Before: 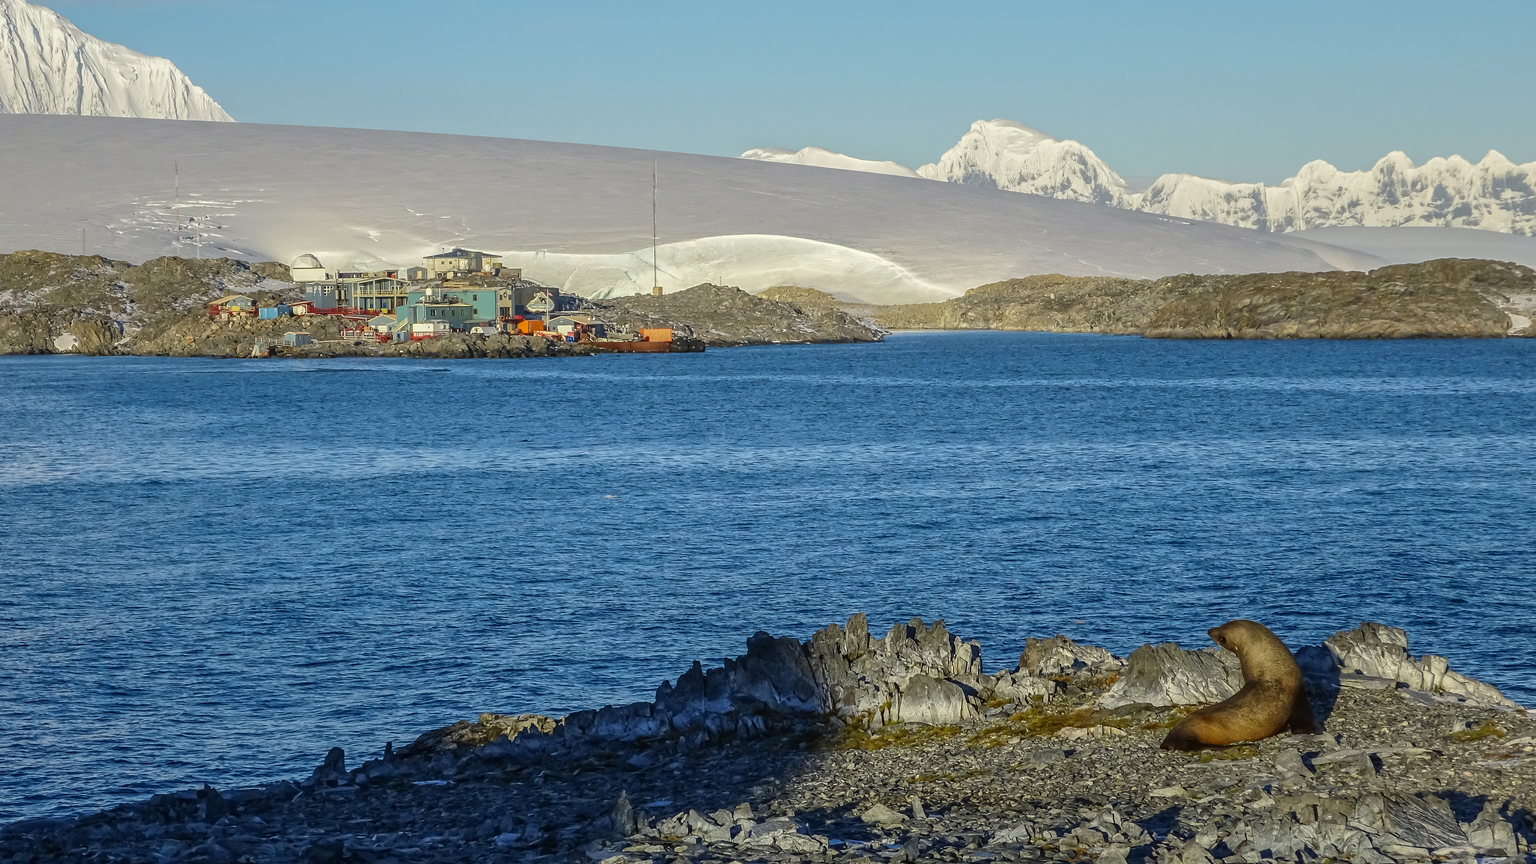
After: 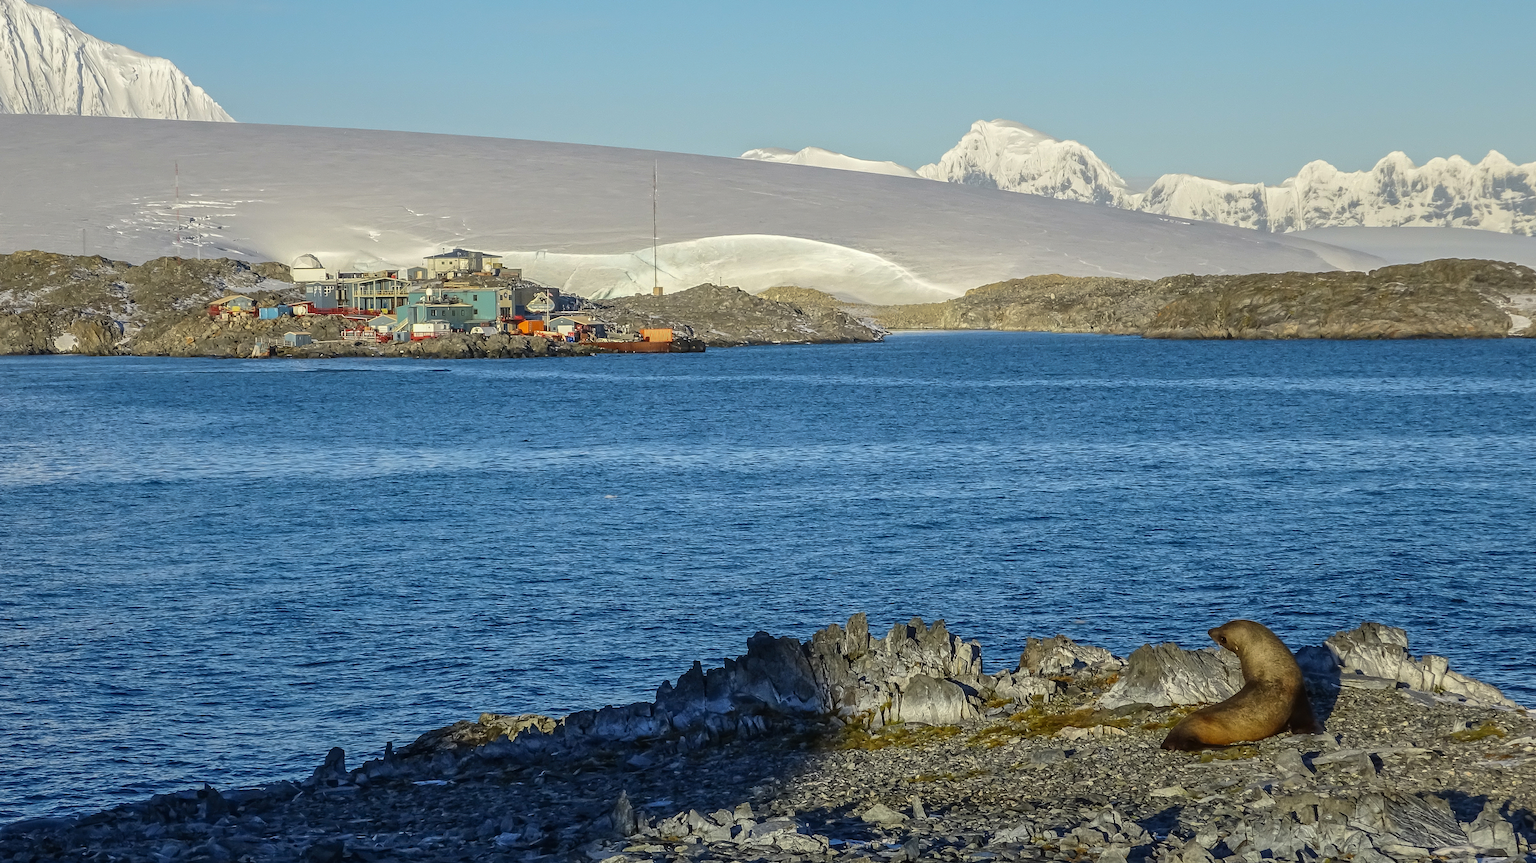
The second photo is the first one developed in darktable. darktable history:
shadows and highlights: shadows 13.44, white point adjustment 1.3, highlights -1.32, soften with gaussian
